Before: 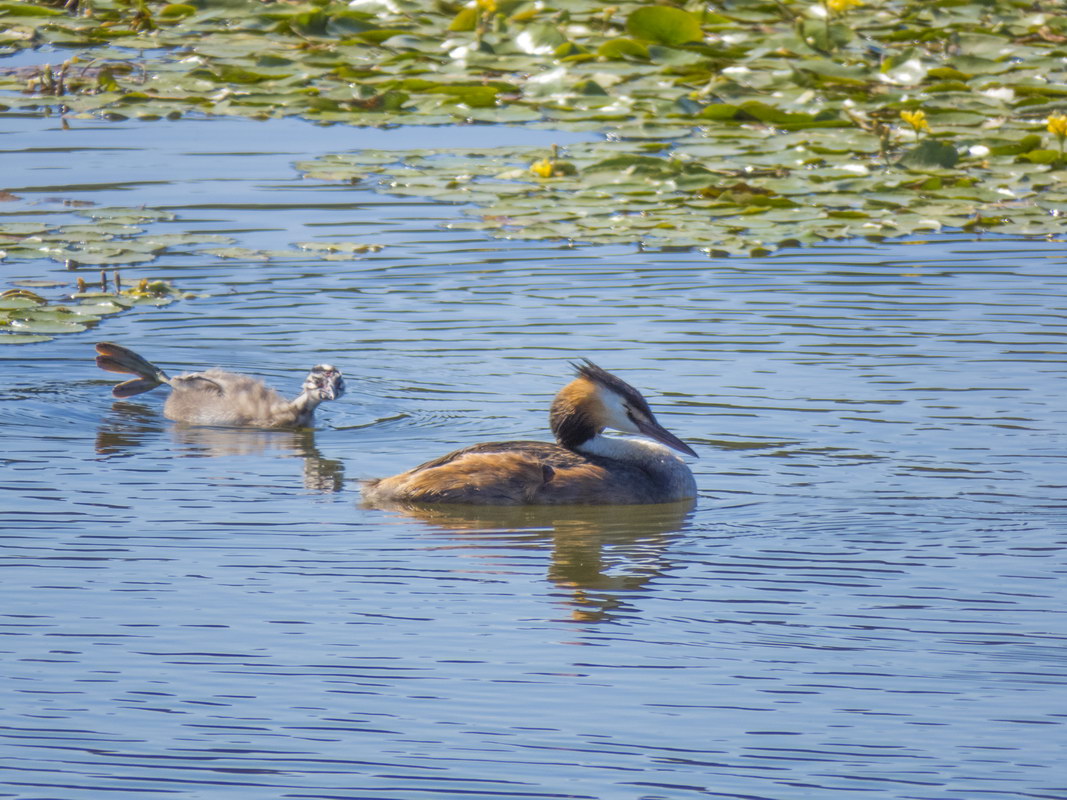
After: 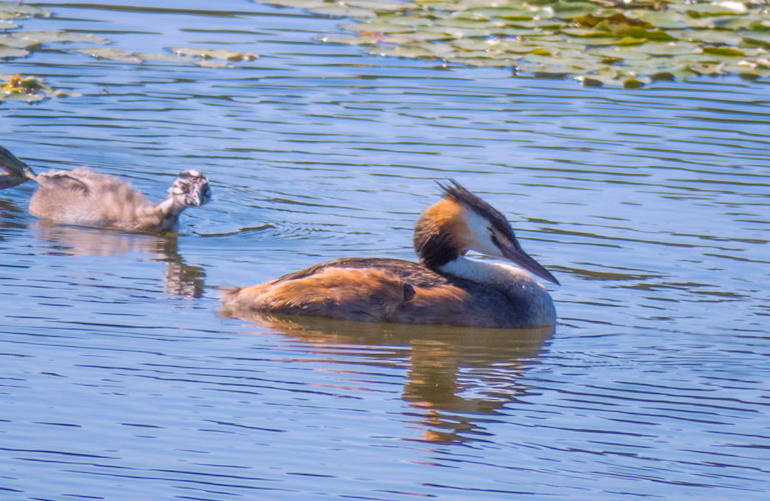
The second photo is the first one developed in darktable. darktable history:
crop and rotate: angle -3.37°, left 9.79%, top 20.73%, right 12.42%, bottom 11.82%
white balance: red 1.05, blue 1.072
